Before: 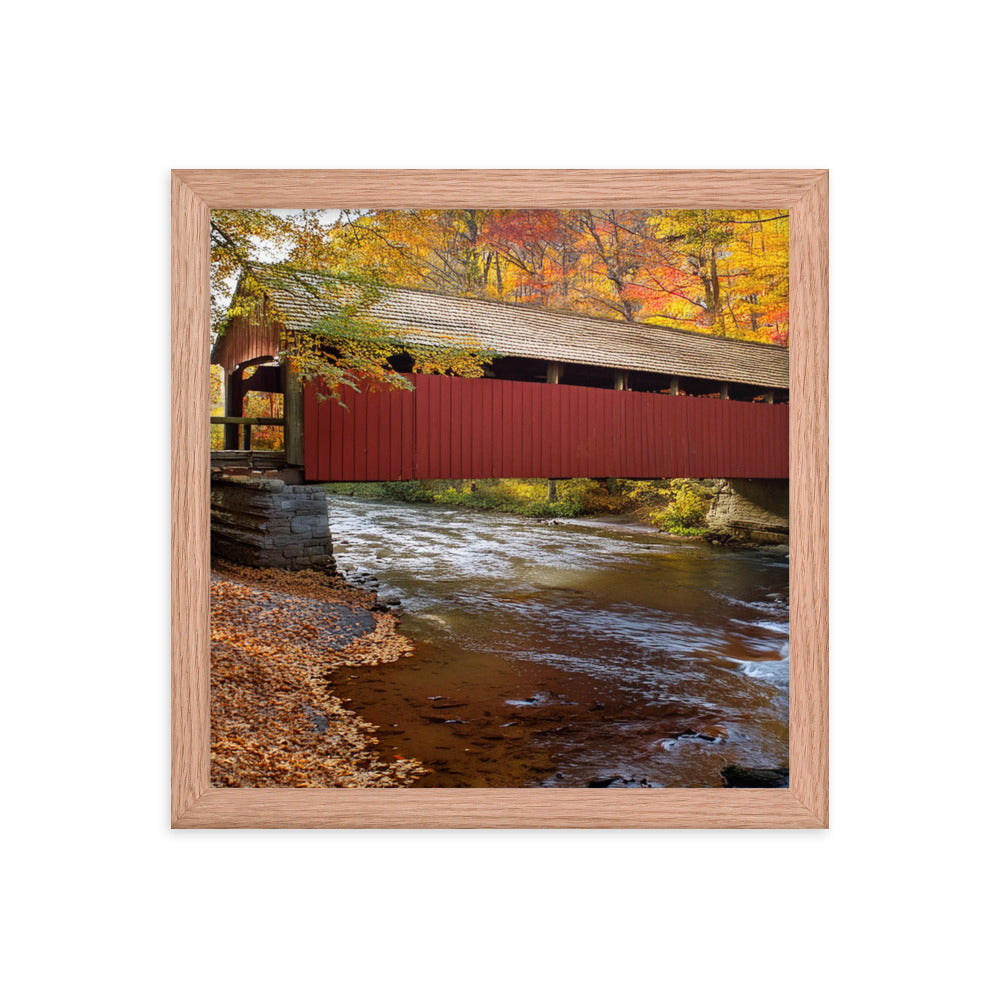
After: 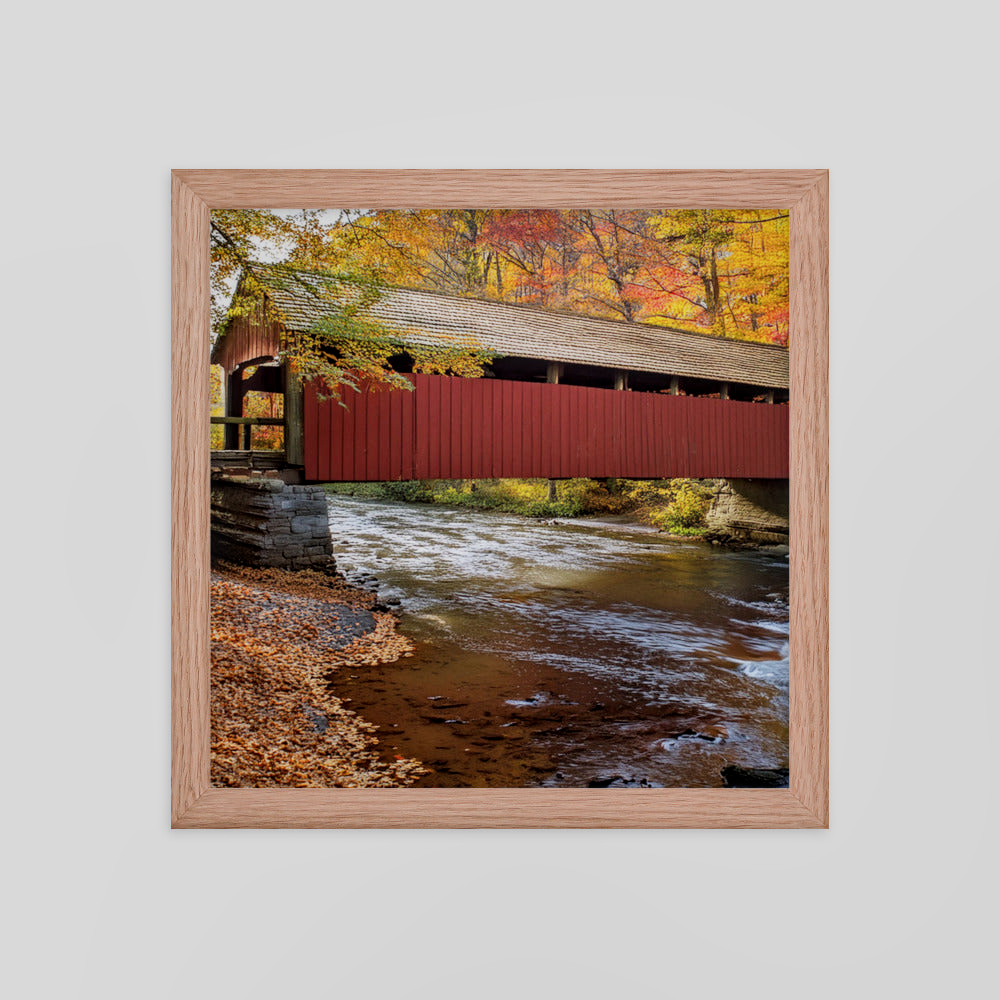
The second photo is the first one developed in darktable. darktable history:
exposure: compensate exposure bias true, compensate highlight preservation false
filmic rgb: black relative exposure -8.02 EV, white relative exposure 4.05 EV, threshold 2.95 EV, hardness 4.2, contrast in shadows safe, enable highlight reconstruction true
local contrast: on, module defaults
